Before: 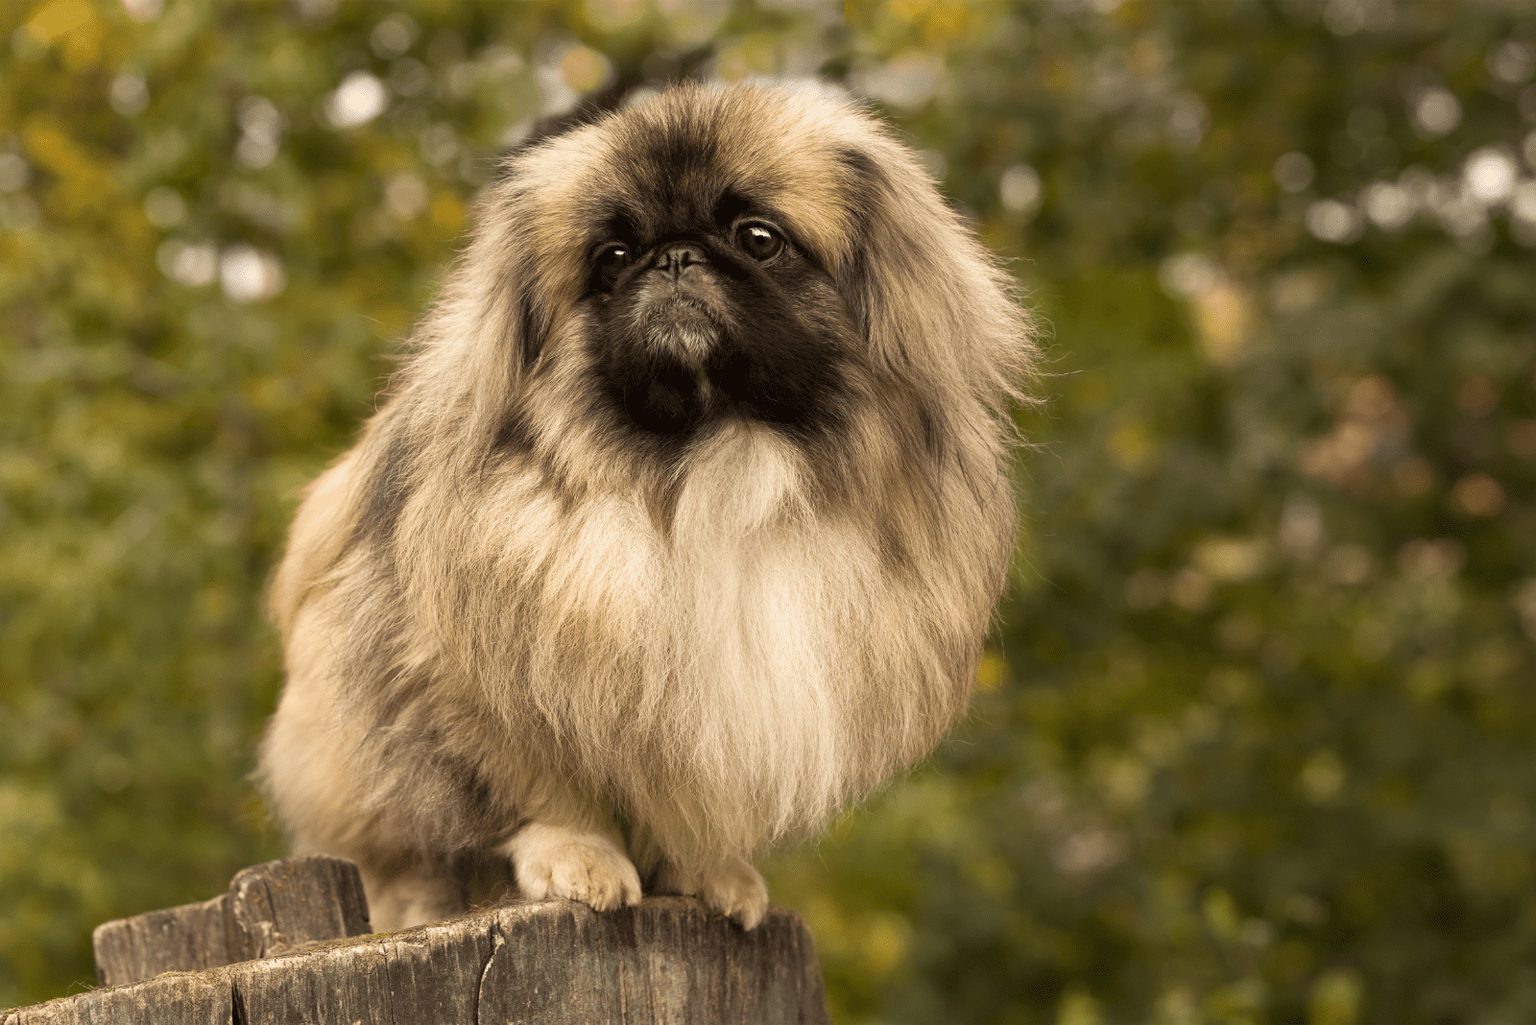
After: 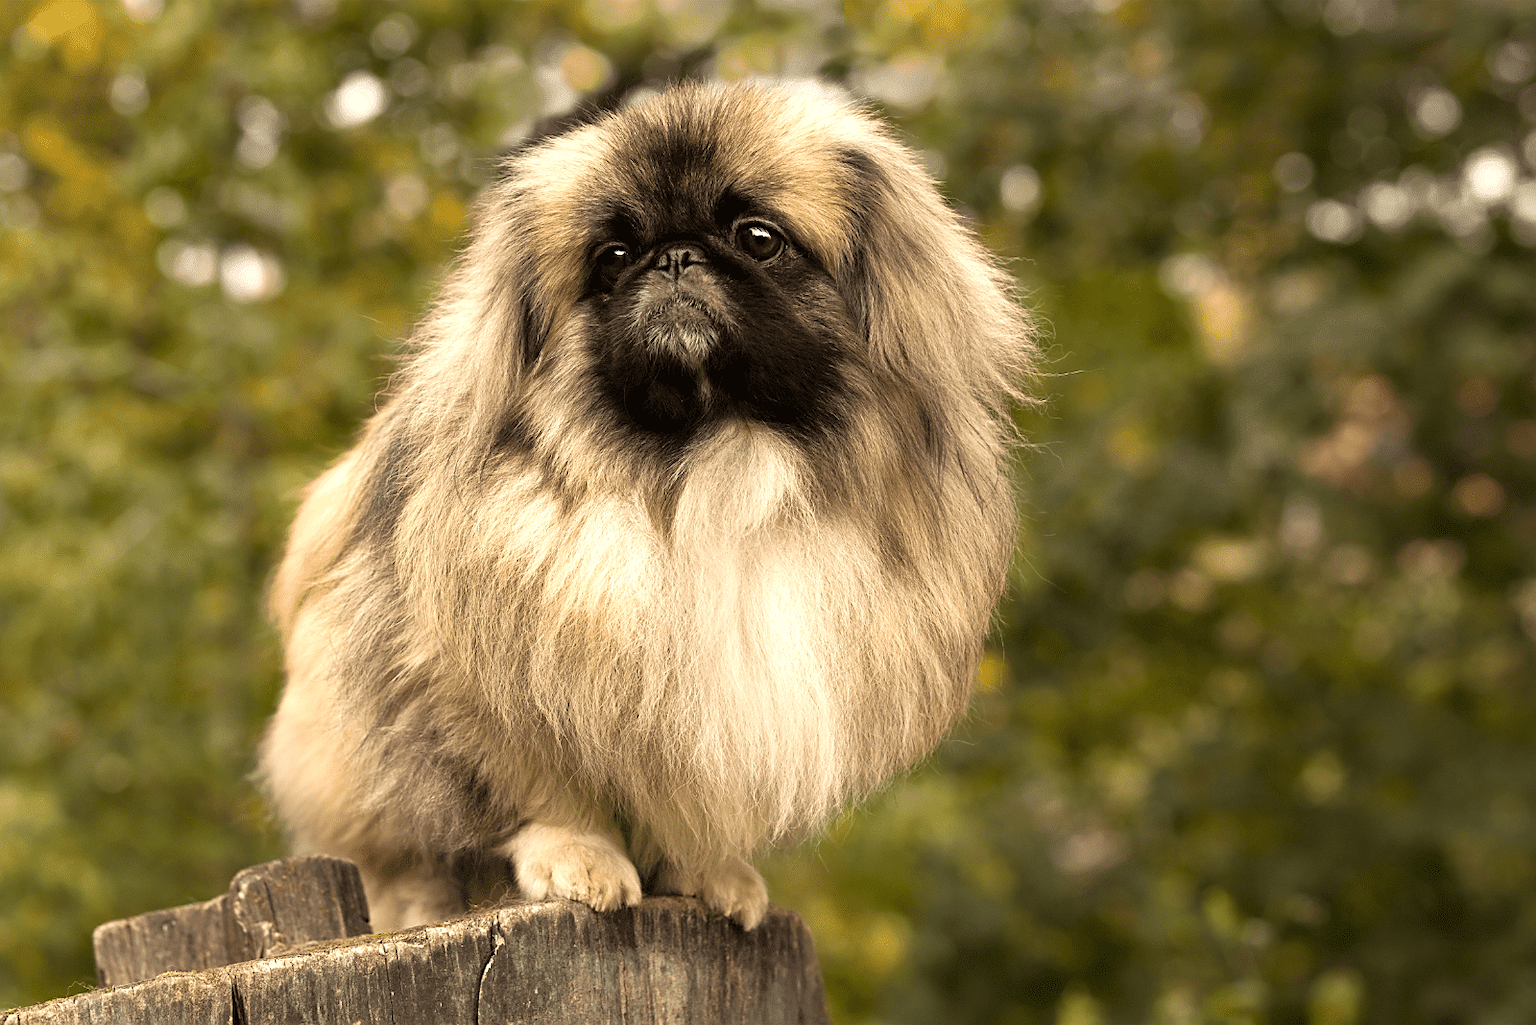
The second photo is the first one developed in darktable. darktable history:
sharpen: radius 1.896, amount 0.416, threshold 1.491
tone equalizer: -8 EV -0.445 EV, -7 EV -0.421 EV, -6 EV -0.343 EV, -5 EV -0.252 EV, -3 EV 0.251 EV, -2 EV 0.319 EV, -1 EV 0.374 EV, +0 EV 0.416 EV
tone curve: color space Lab, independent channels, preserve colors none
